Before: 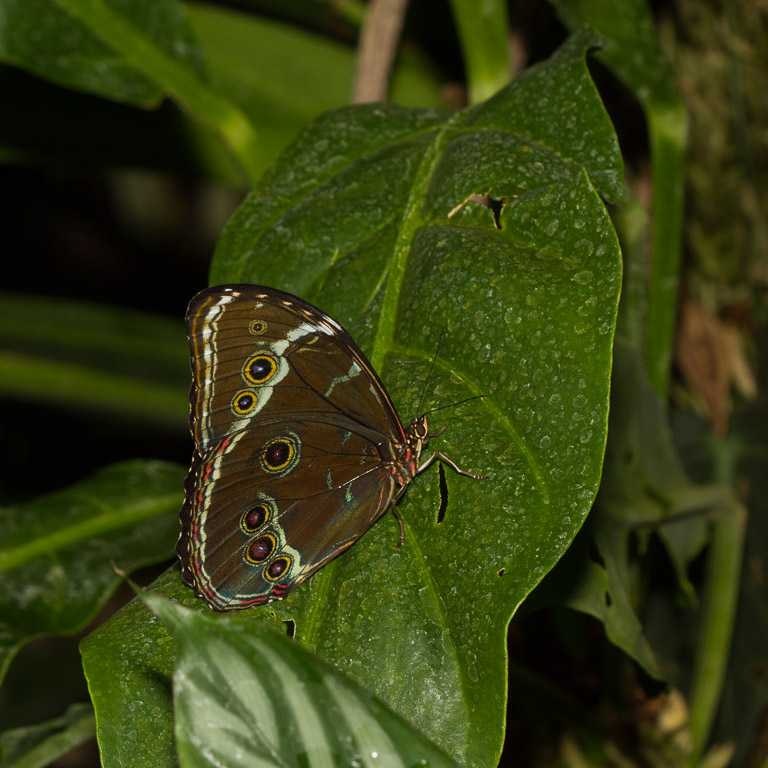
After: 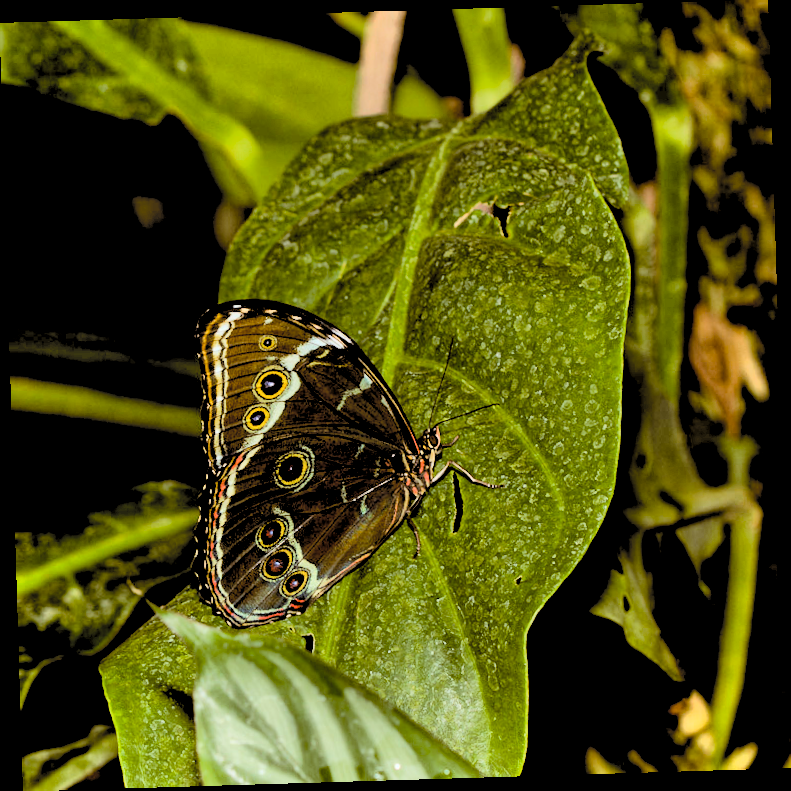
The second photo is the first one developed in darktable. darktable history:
rotate and perspective: rotation -1.75°, automatic cropping off
color balance: lift [1, 1.015, 1.004, 0.985], gamma [1, 0.958, 0.971, 1.042], gain [1, 0.956, 0.977, 1.044]
global tonemap: drago (1, 100), detail 1
shadows and highlights: radius 133.83, soften with gaussian
exposure: black level correction -0.005, exposure 0.054 EV, compensate highlight preservation false
rgb levels: levels [[0.029, 0.461, 0.922], [0, 0.5, 1], [0, 0.5, 1]]
